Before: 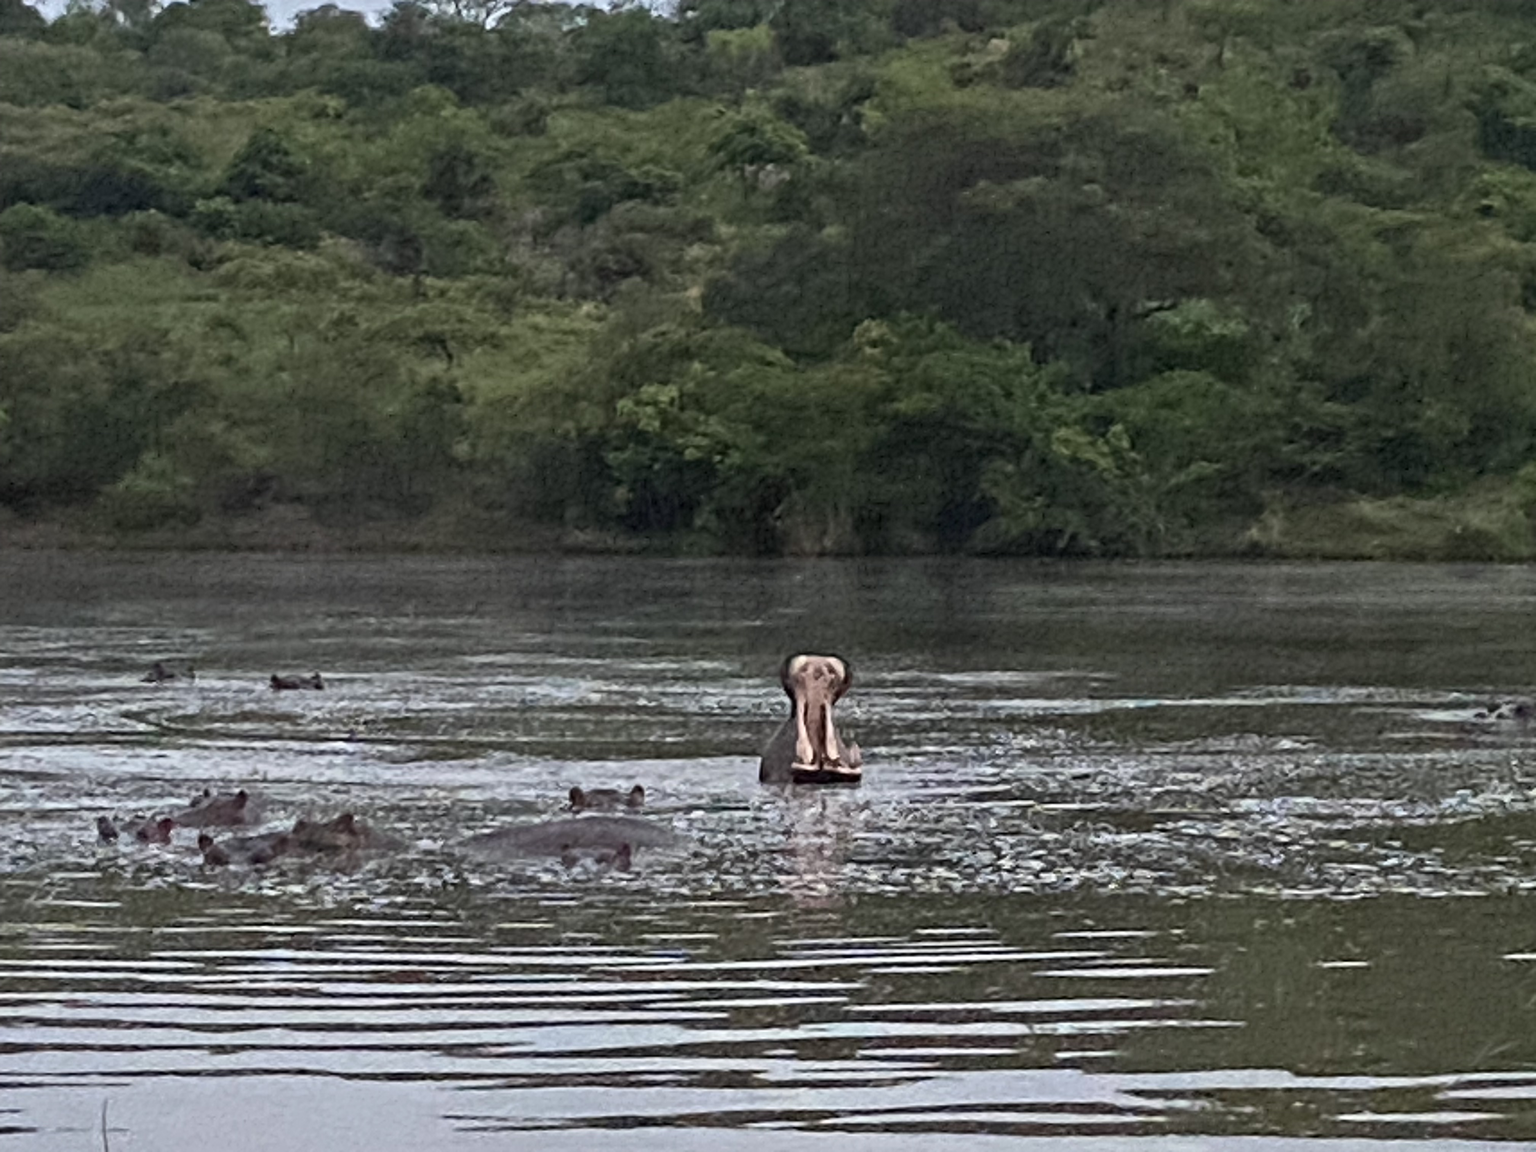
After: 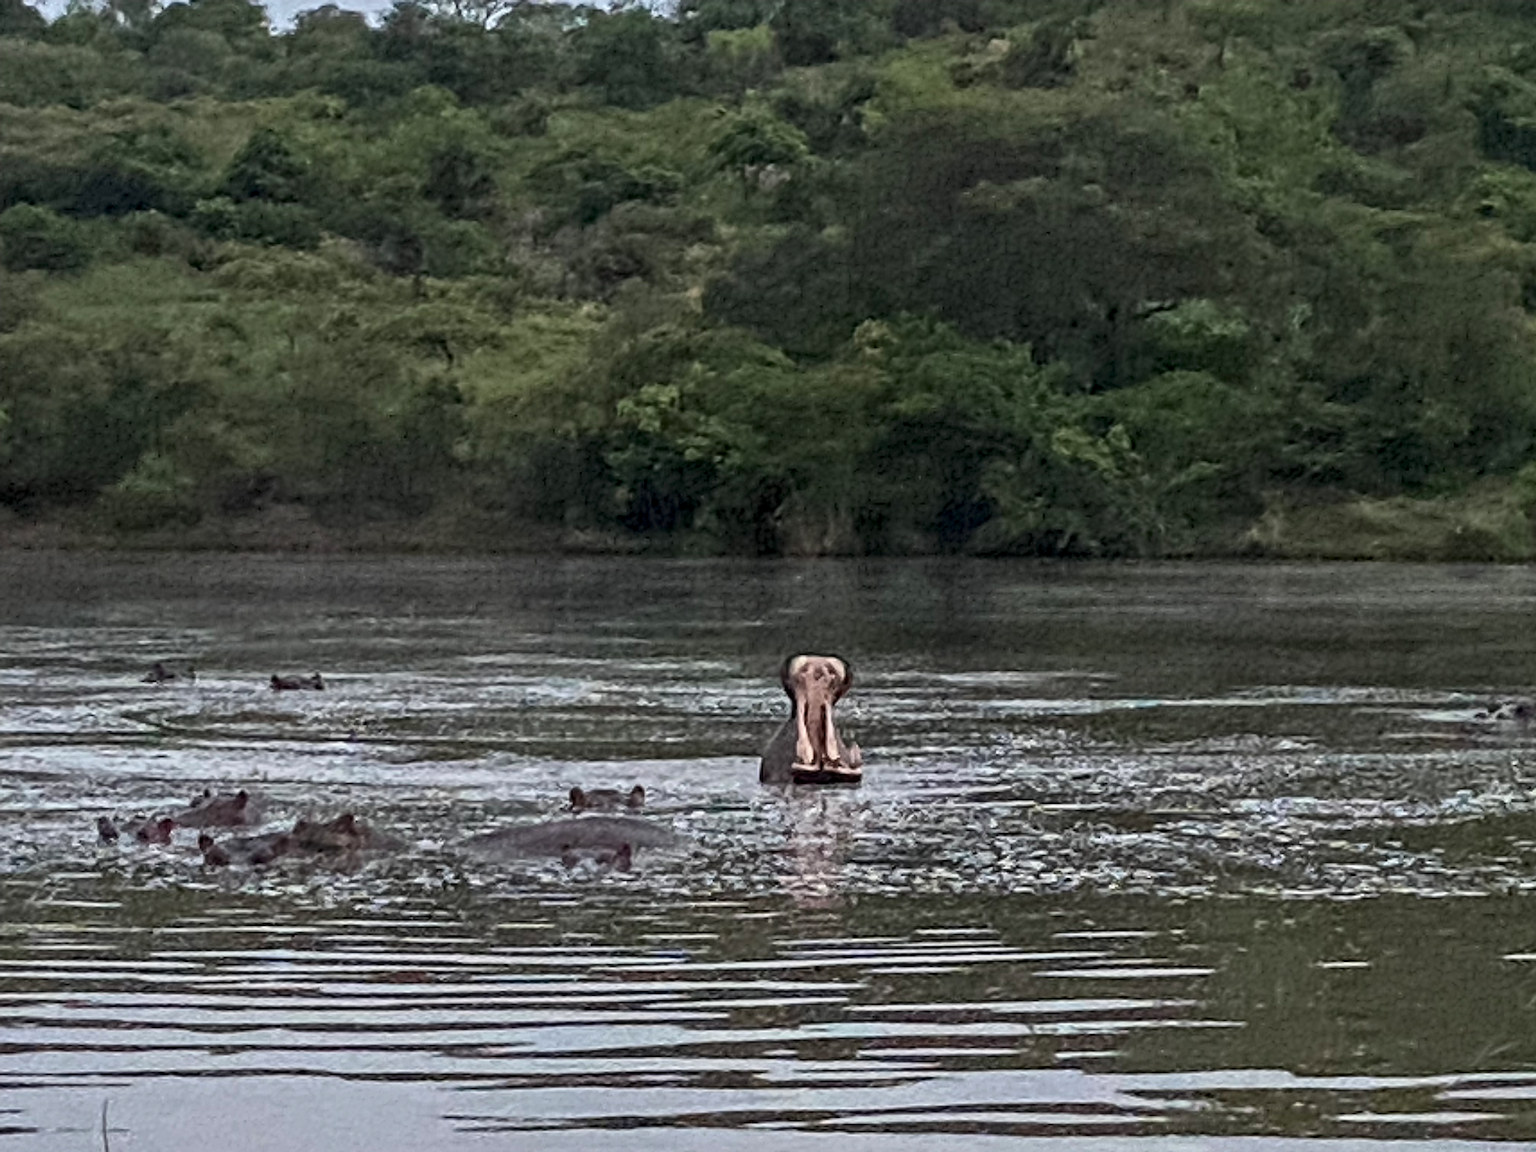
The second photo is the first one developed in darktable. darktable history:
local contrast: detail 130%
sharpen: on, module defaults
exposure: exposure -0.21 EV, compensate highlight preservation false
